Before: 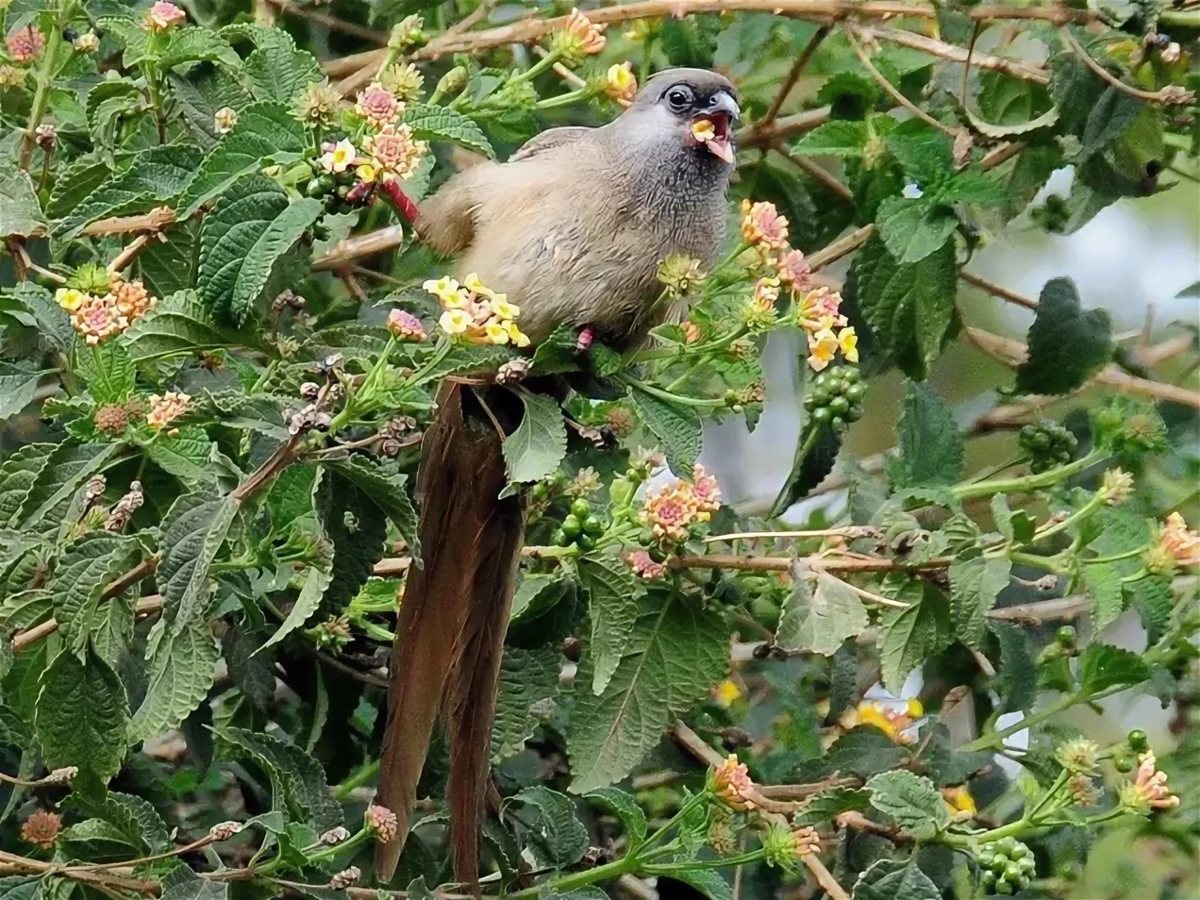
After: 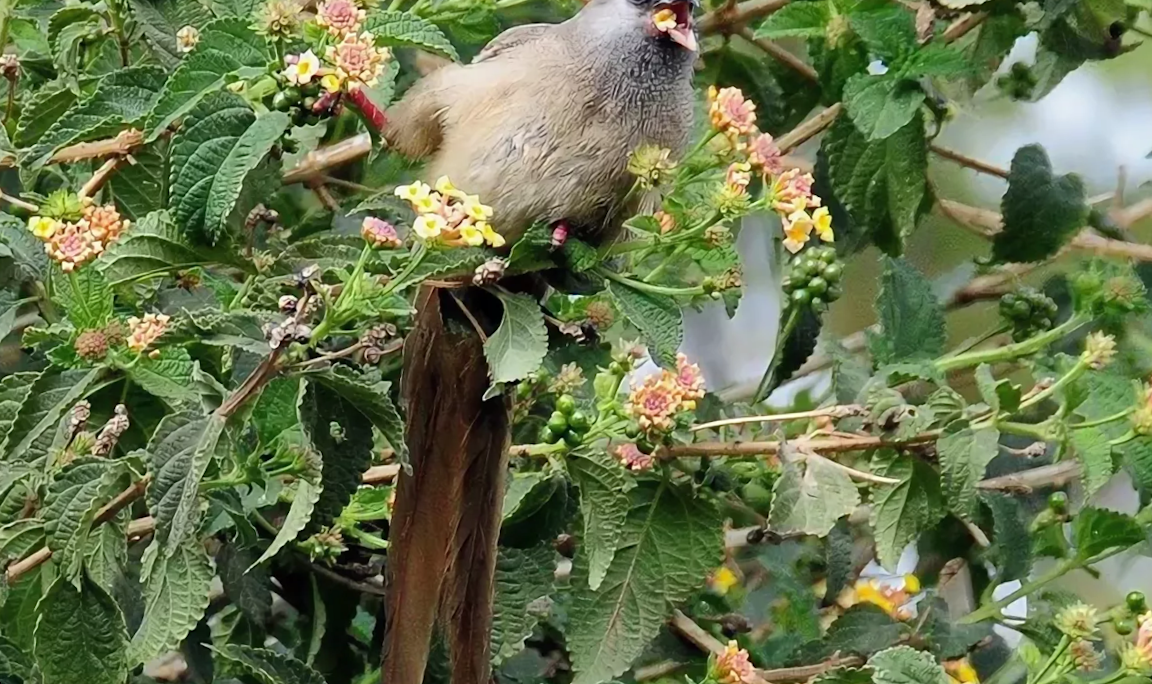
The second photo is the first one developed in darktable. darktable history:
shadows and highlights: radius 125.46, shadows 30.51, highlights -30.51, low approximation 0.01, soften with gaussian
crop: top 7.625%, bottom 8.027%
rotate and perspective: rotation -3.52°, crop left 0.036, crop right 0.964, crop top 0.081, crop bottom 0.919
